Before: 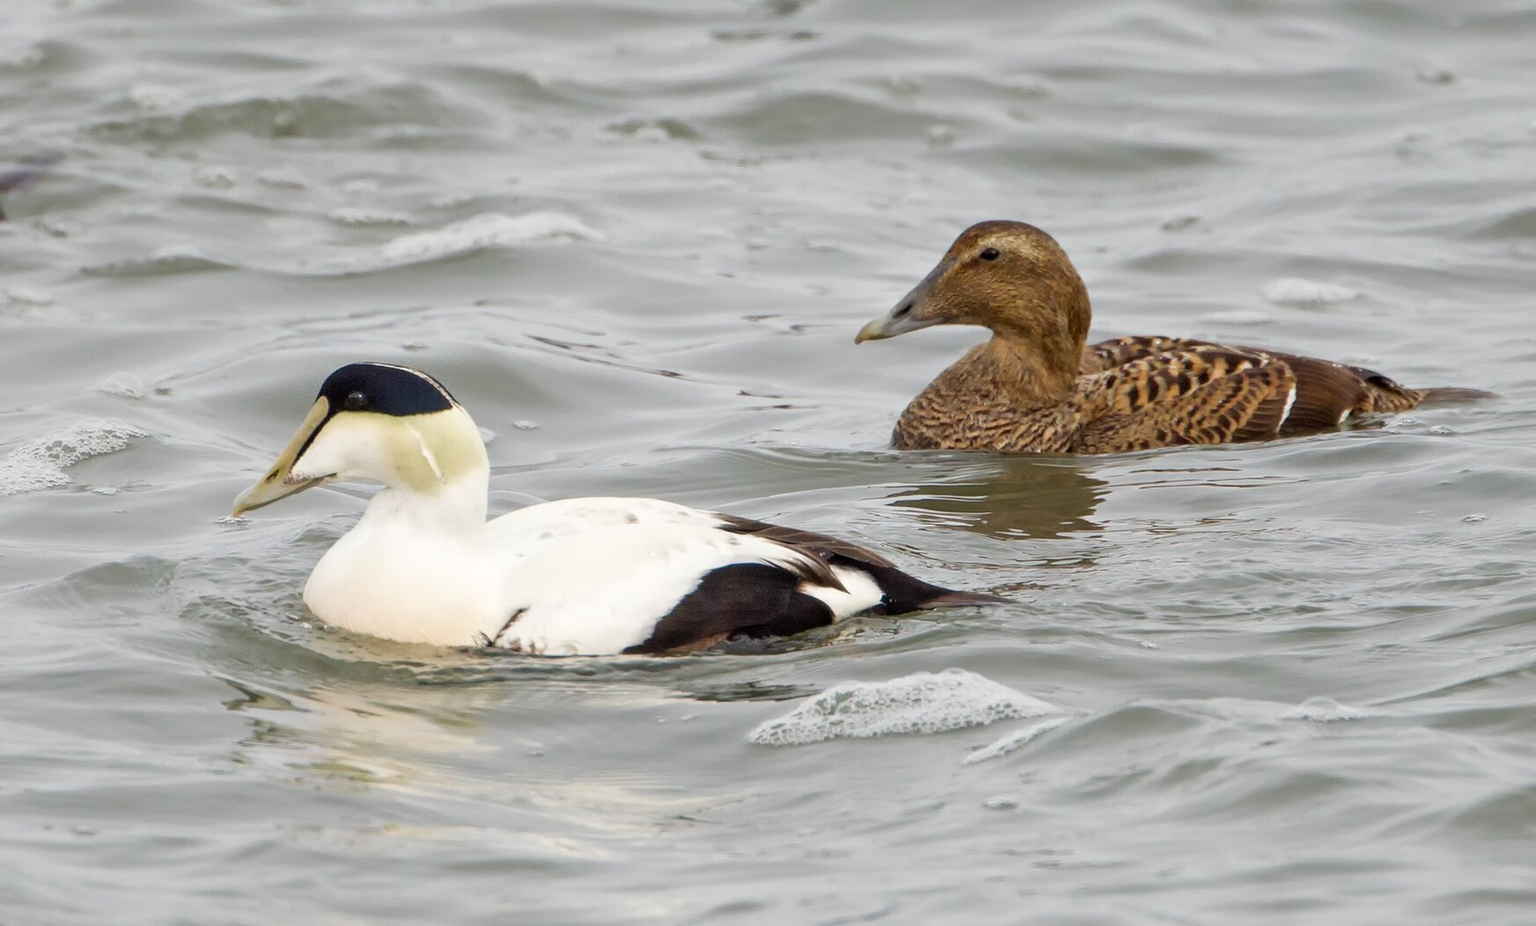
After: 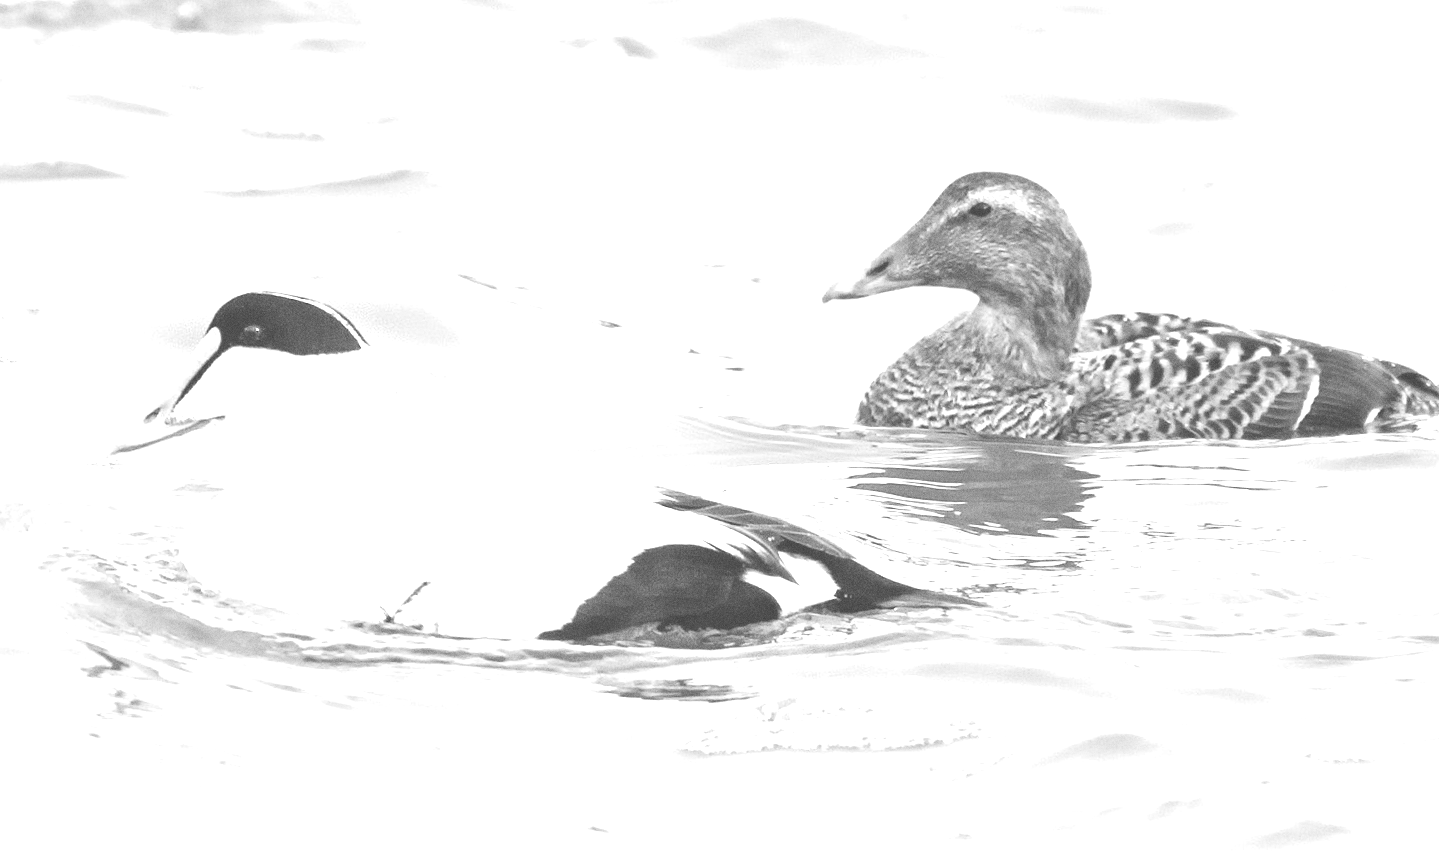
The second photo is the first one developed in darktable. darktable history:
crop and rotate: angle -3.27°, left 5.211%, top 5.211%, right 4.607%, bottom 4.607%
grain: coarseness 0.09 ISO
colorize: hue 34.49°, saturation 35.33%, source mix 100%, lightness 55%, version 1
monochrome: on, module defaults
tone curve: curves: ch0 [(0, 0.001) (0.139, 0.096) (0.311, 0.278) (0.495, 0.531) (0.718, 0.816) (0.841, 0.909) (1, 0.967)]; ch1 [(0, 0) (0.272, 0.249) (0.388, 0.385) (0.469, 0.456) (0.495, 0.497) (0.538, 0.554) (0.578, 0.605) (0.707, 0.778) (1, 1)]; ch2 [(0, 0) (0.125, 0.089) (0.353, 0.329) (0.443, 0.408) (0.502, 0.499) (0.557, 0.542) (0.608, 0.635) (1, 1)], color space Lab, independent channels, preserve colors none
rotate and perspective: crop left 0, crop top 0
